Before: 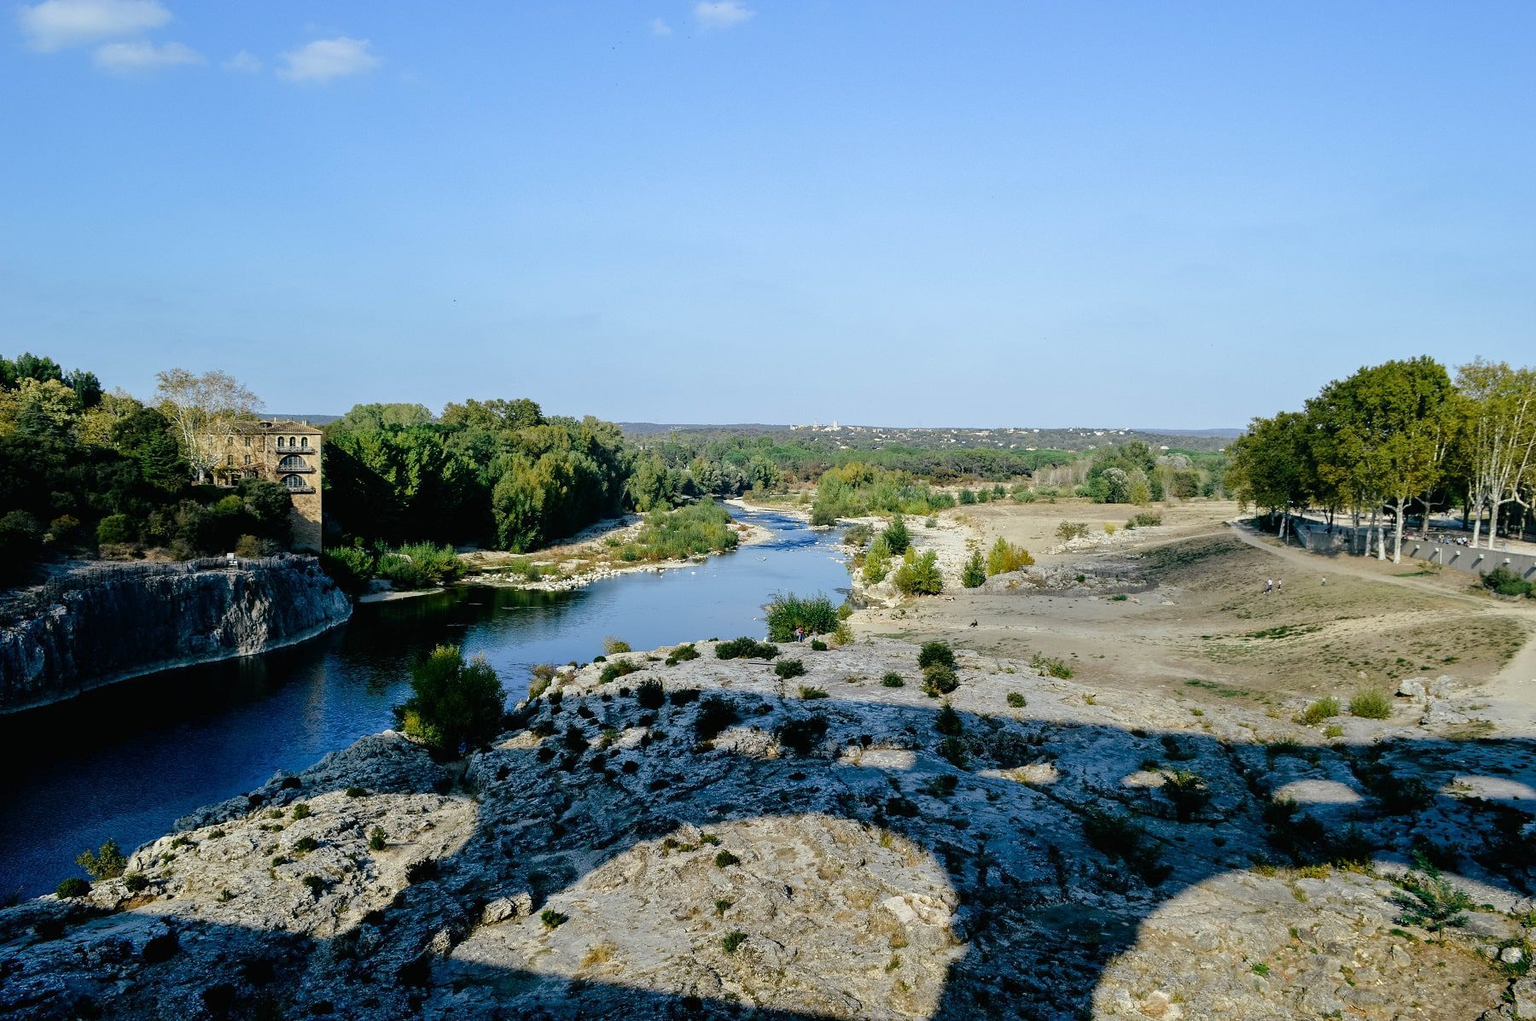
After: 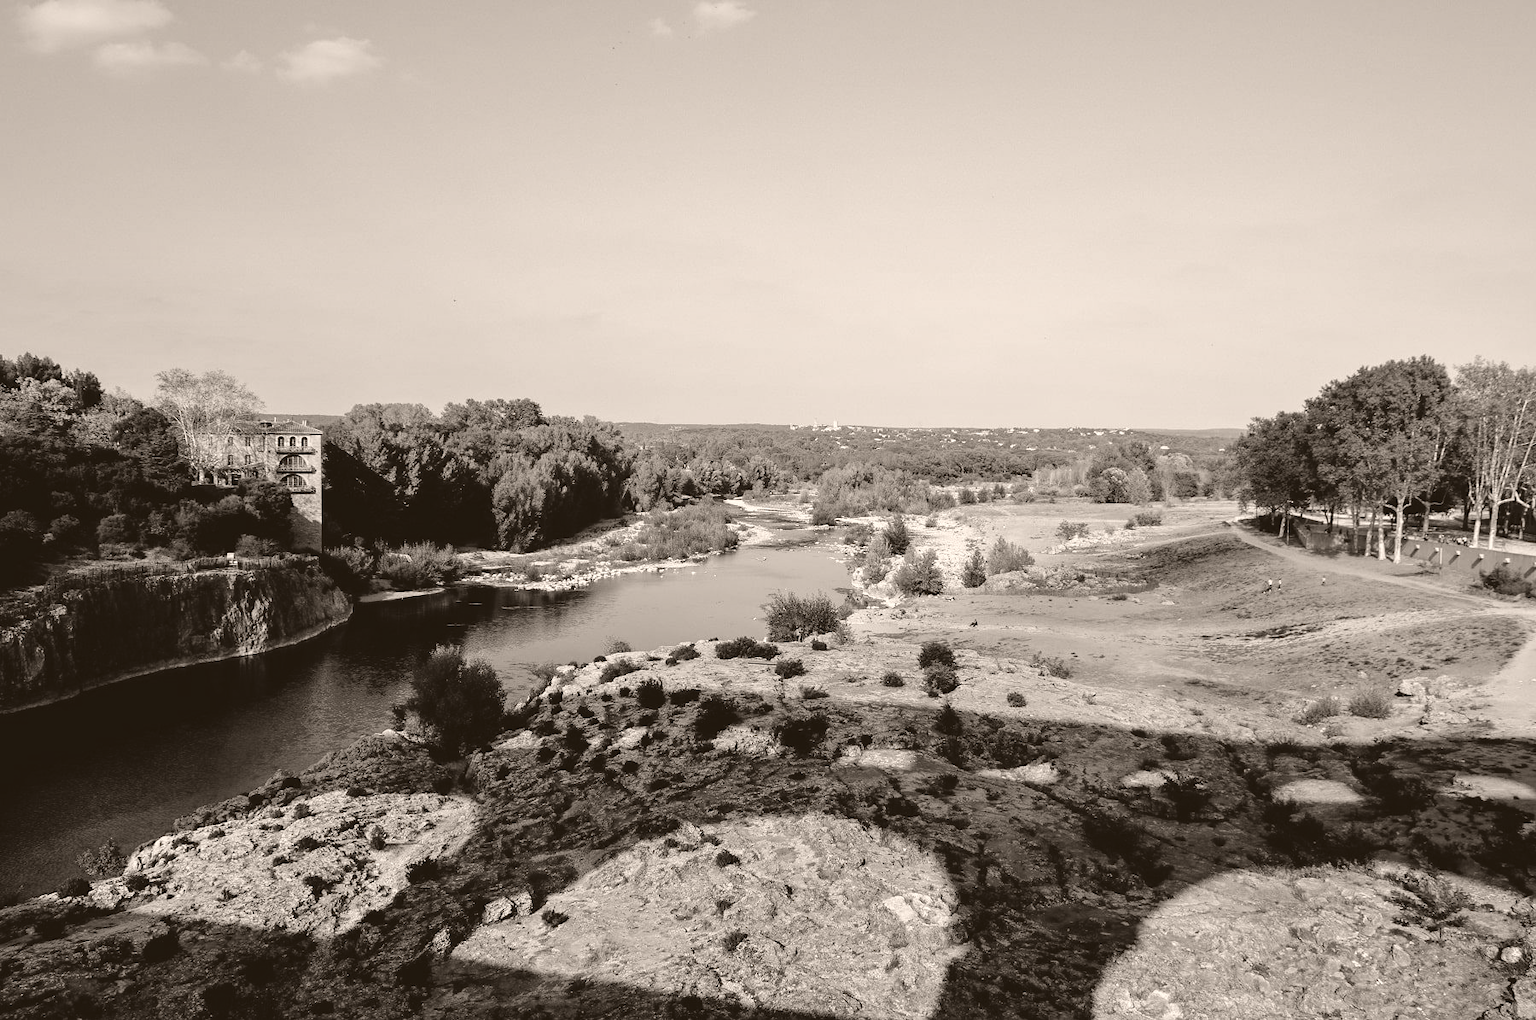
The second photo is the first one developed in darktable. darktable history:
colorize: hue 26.62°, saturation 18%, source mix 100%, lightness 25.27% | blend: blend mode coloradjustment, opacity 100%; mask: uniform (no mask)
